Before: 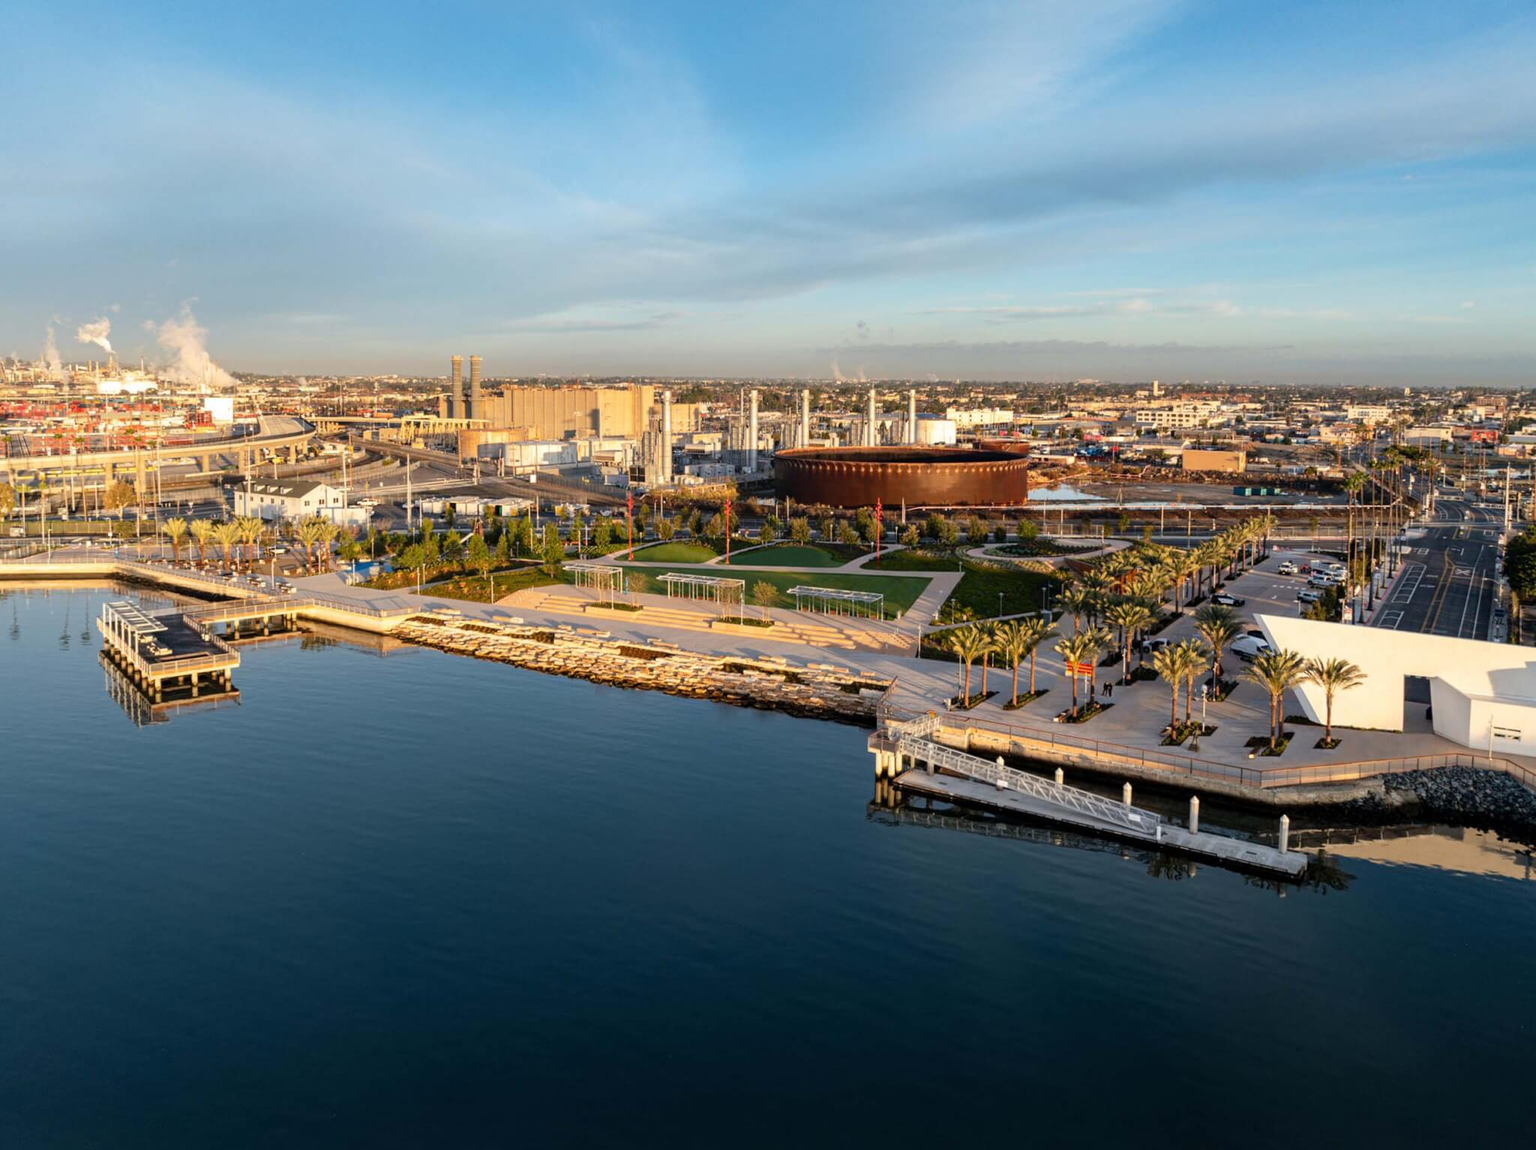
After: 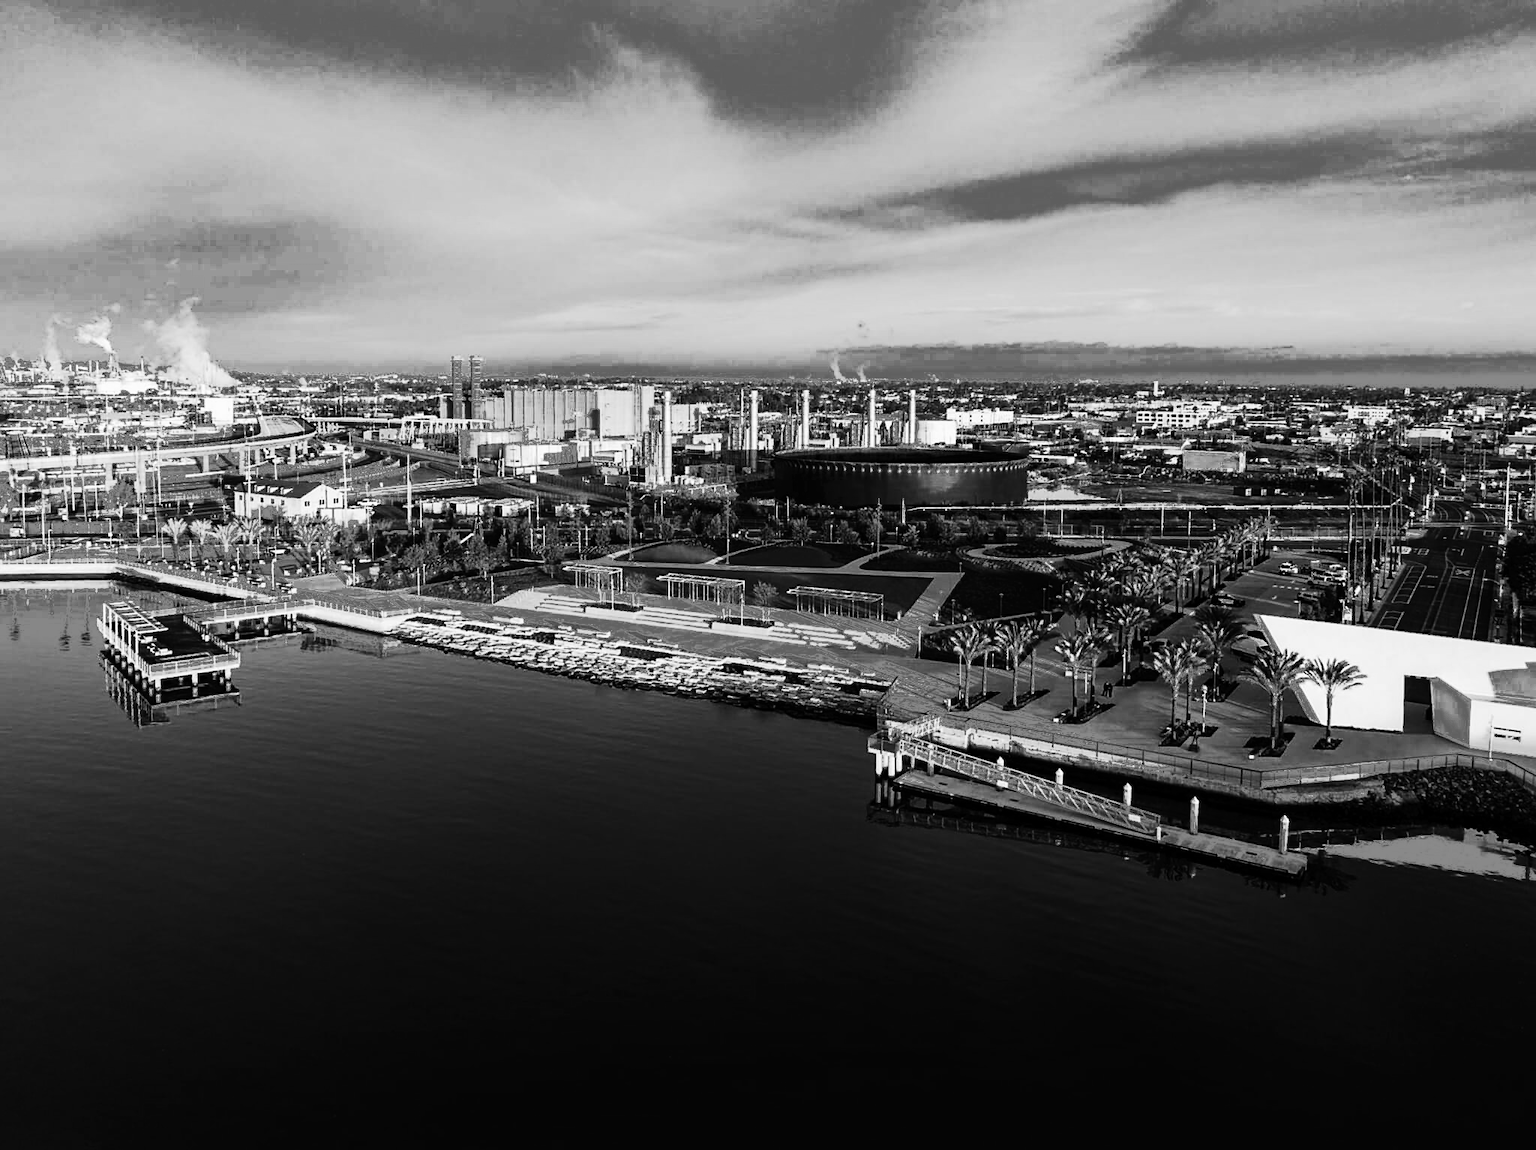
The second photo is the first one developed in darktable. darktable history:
sharpen: radius 1.864, amount 0.398, threshold 1.271
contrast brightness saturation: contrast 0.19, brightness -0.24, saturation 0.11
color correction: highlights b* 3
monochrome: a 32, b 64, size 2.3
tone curve: curves: ch0 [(0, 0) (0.003, 0.014) (0.011, 0.019) (0.025, 0.026) (0.044, 0.037) (0.069, 0.053) (0.1, 0.083) (0.136, 0.121) (0.177, 0.163) (0.224, 0.22) (0.277, 0.281) (0.335, 0.354) (0.399, 0.436) (0.468, 0.526) (0.543, 0.612) (0.623, 0.706) (0.709, 0.79) (0.801, 0.858) (0.898, 0.925) (1, 1)], preserve colors none
color balance: mode lift, gamma, gain (sRGB)
fill light: exposure -0.73 EV, center 0.69, width 2.2
